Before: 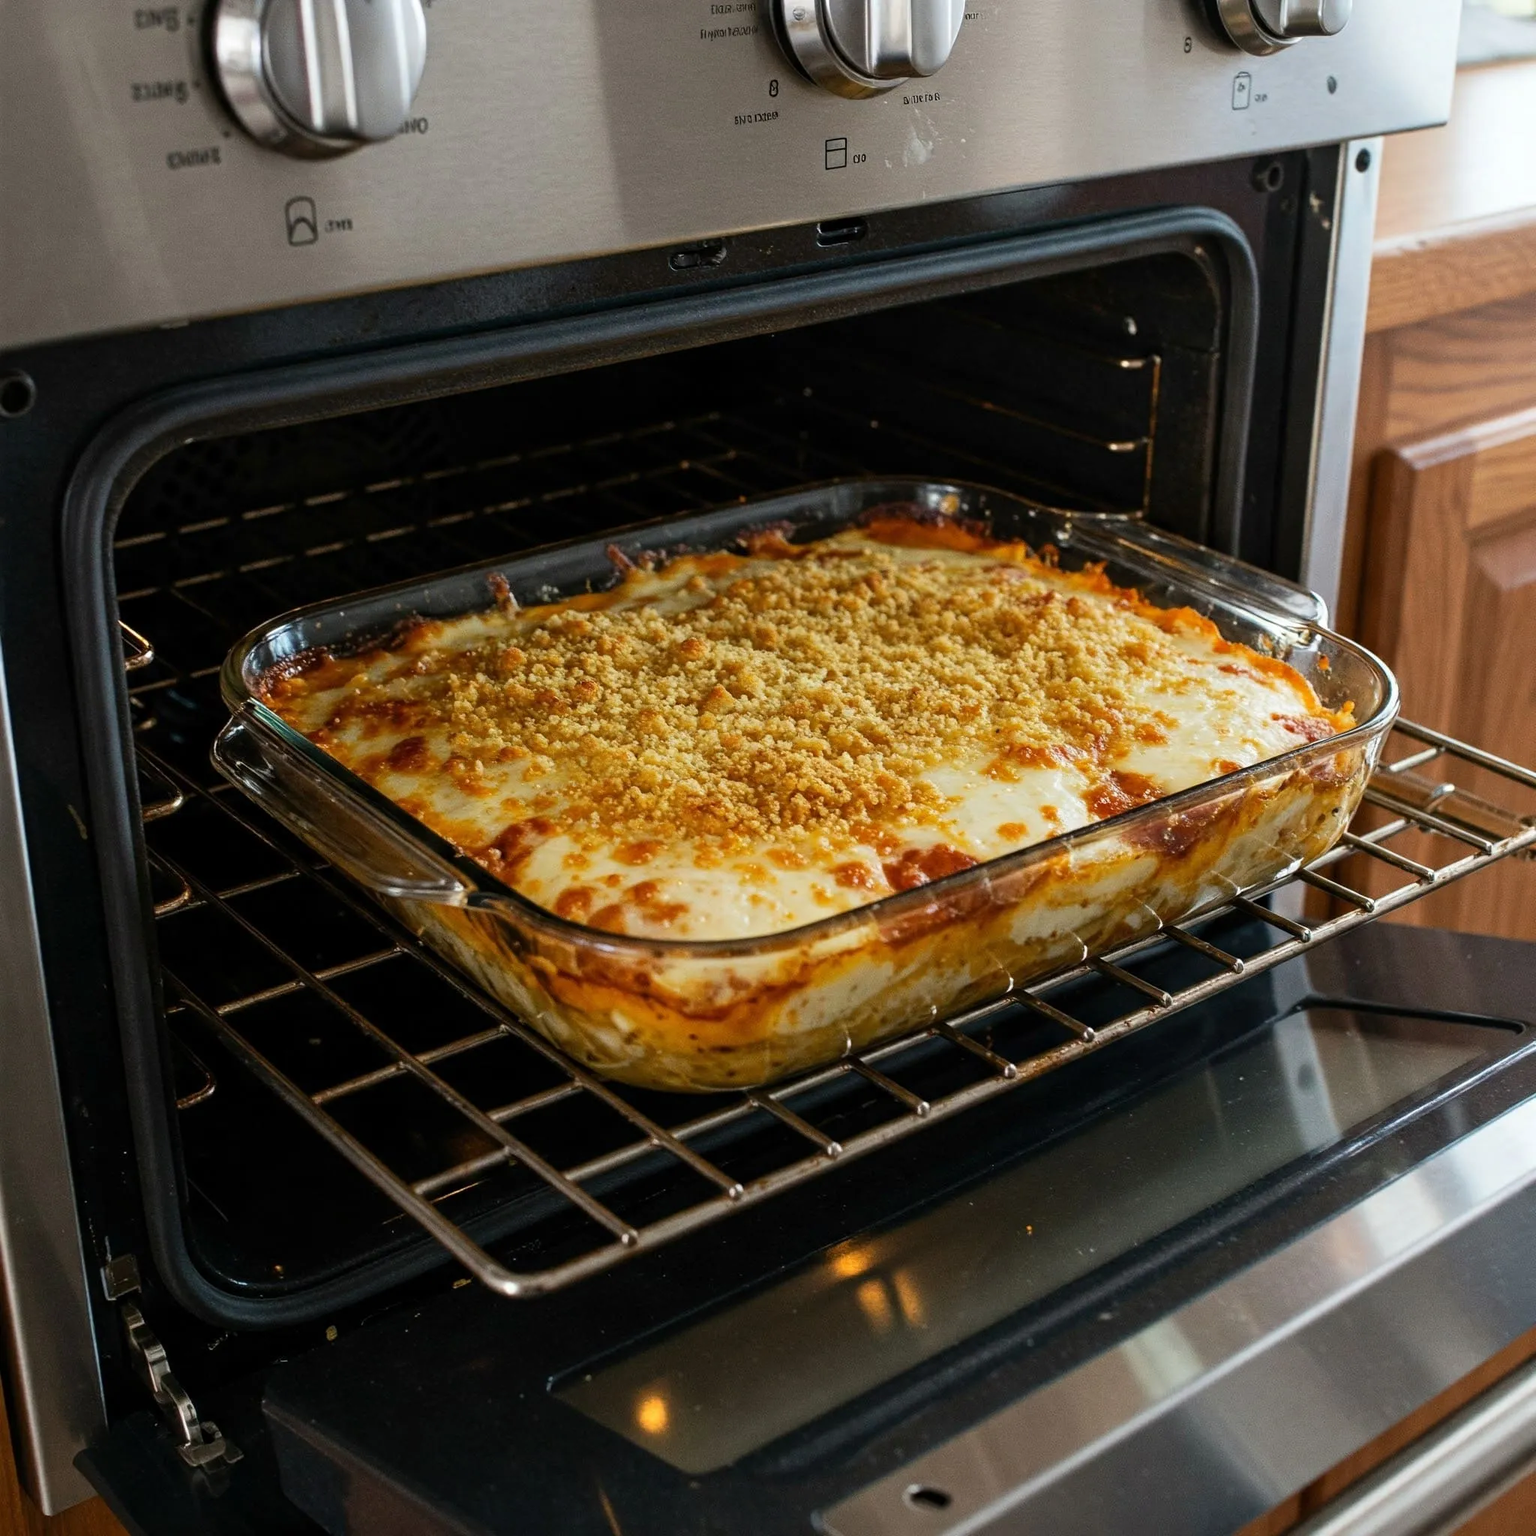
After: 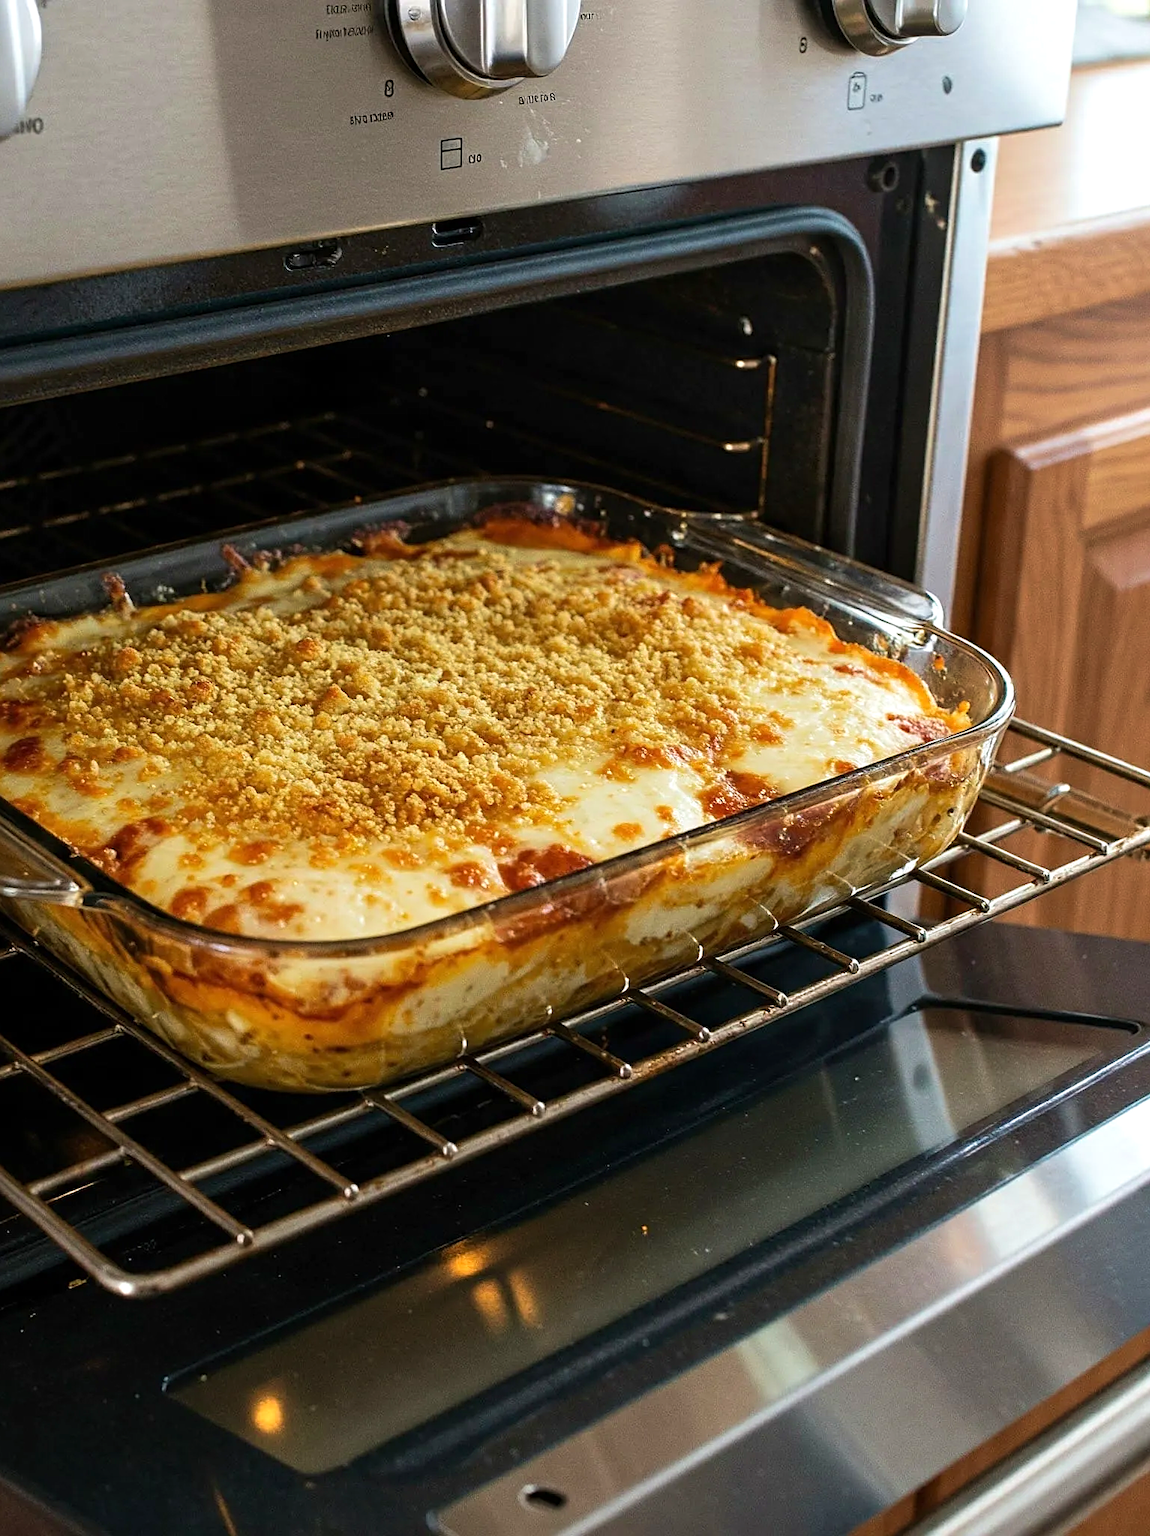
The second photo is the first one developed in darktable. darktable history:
exposure: exposure 0.203 EV, compensate exposure bias true, compensate highlight preservation false
sharpen: on, module defaults
tone equalizer: edges refinement/feathering 500, mask exposure compensation -1.57 EV, preserve details no
crop and rotate: left 25.089%
velvia: on, module defaults
